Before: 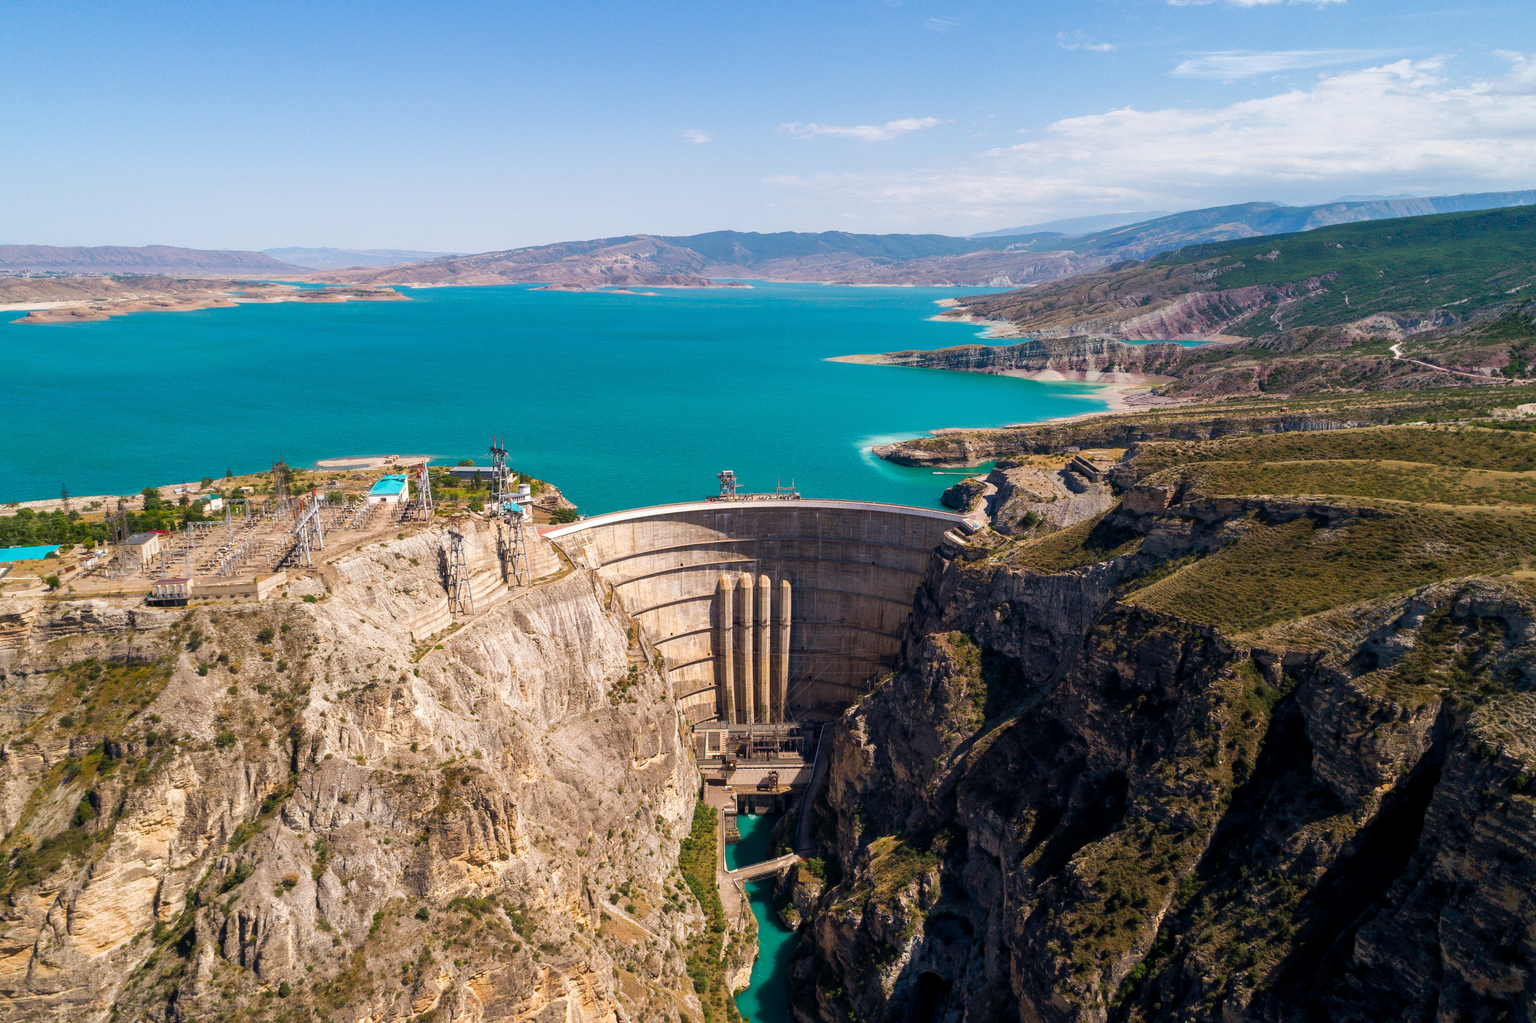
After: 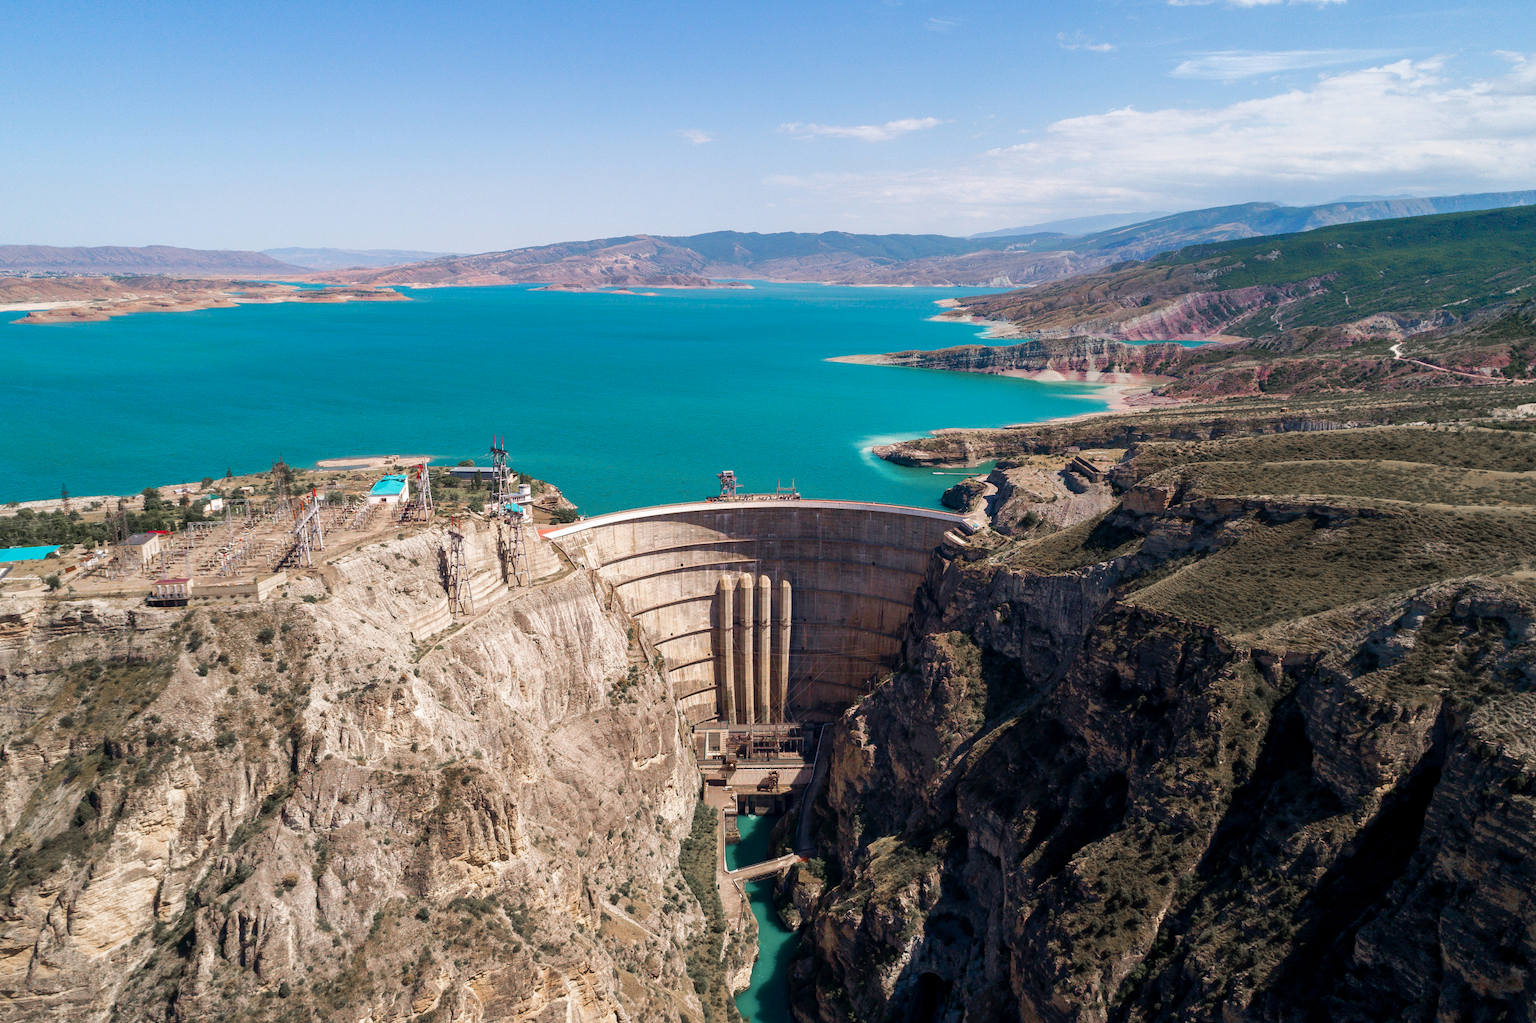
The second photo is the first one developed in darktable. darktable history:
color zones: curves: ch1 [(0, 0.708) (0.088, 0.648) (0.245, 0.187) (0.429, 0.326) (0.571, 0.498) (0.714, 0.5) (0.857, 0.5) (1, 0.708)]
